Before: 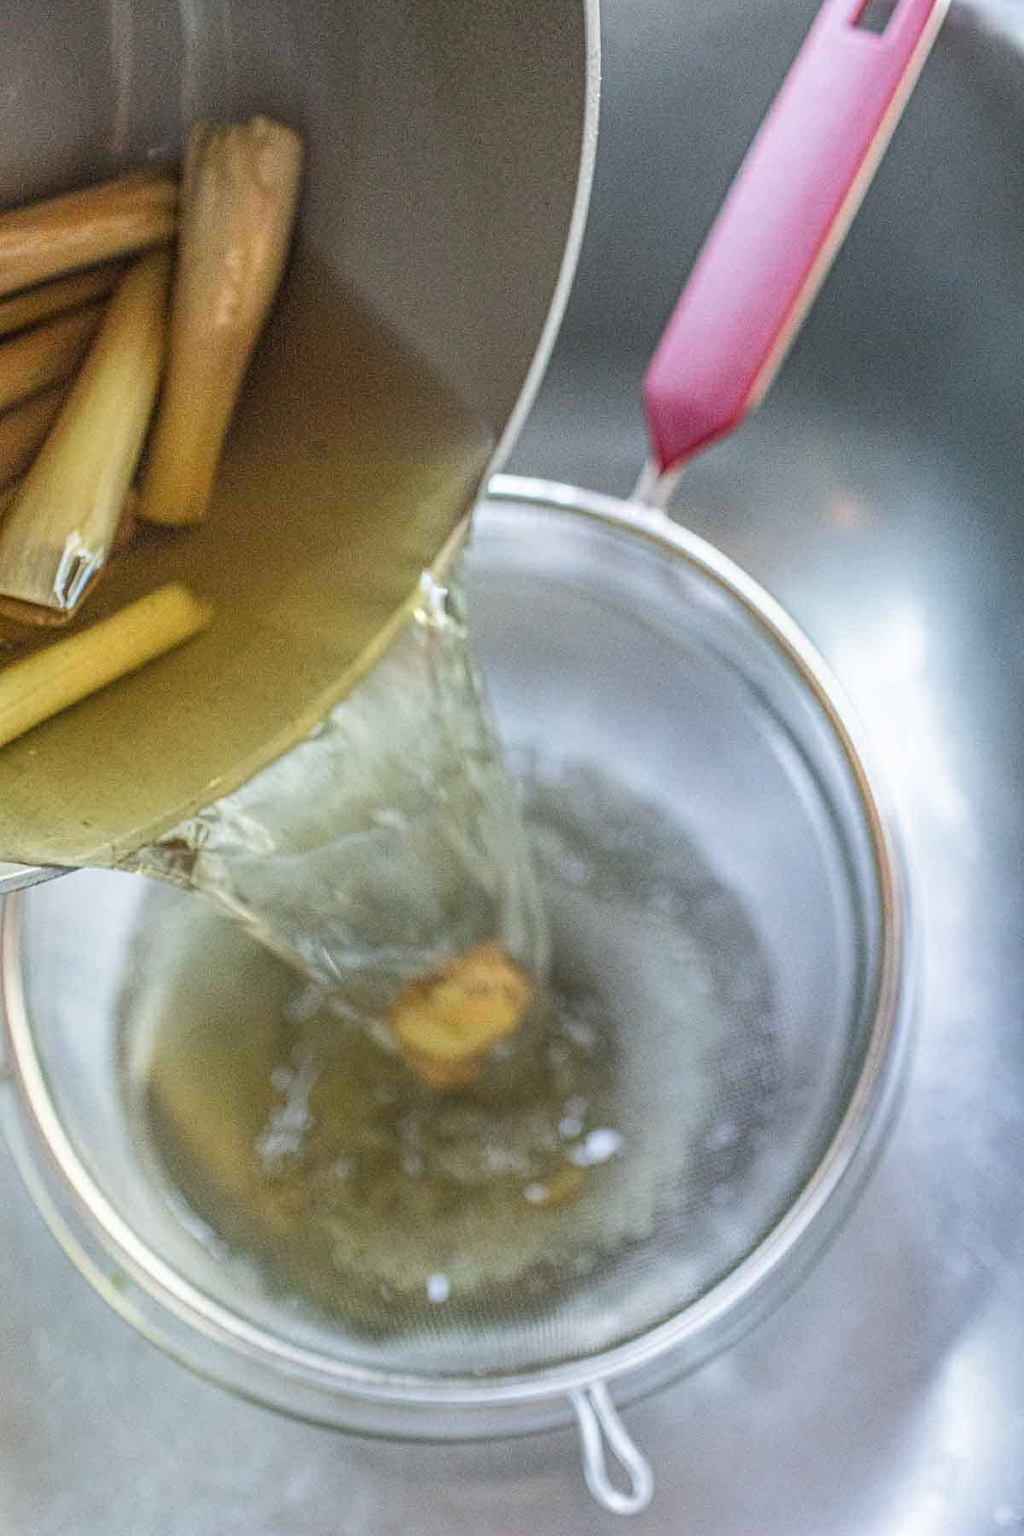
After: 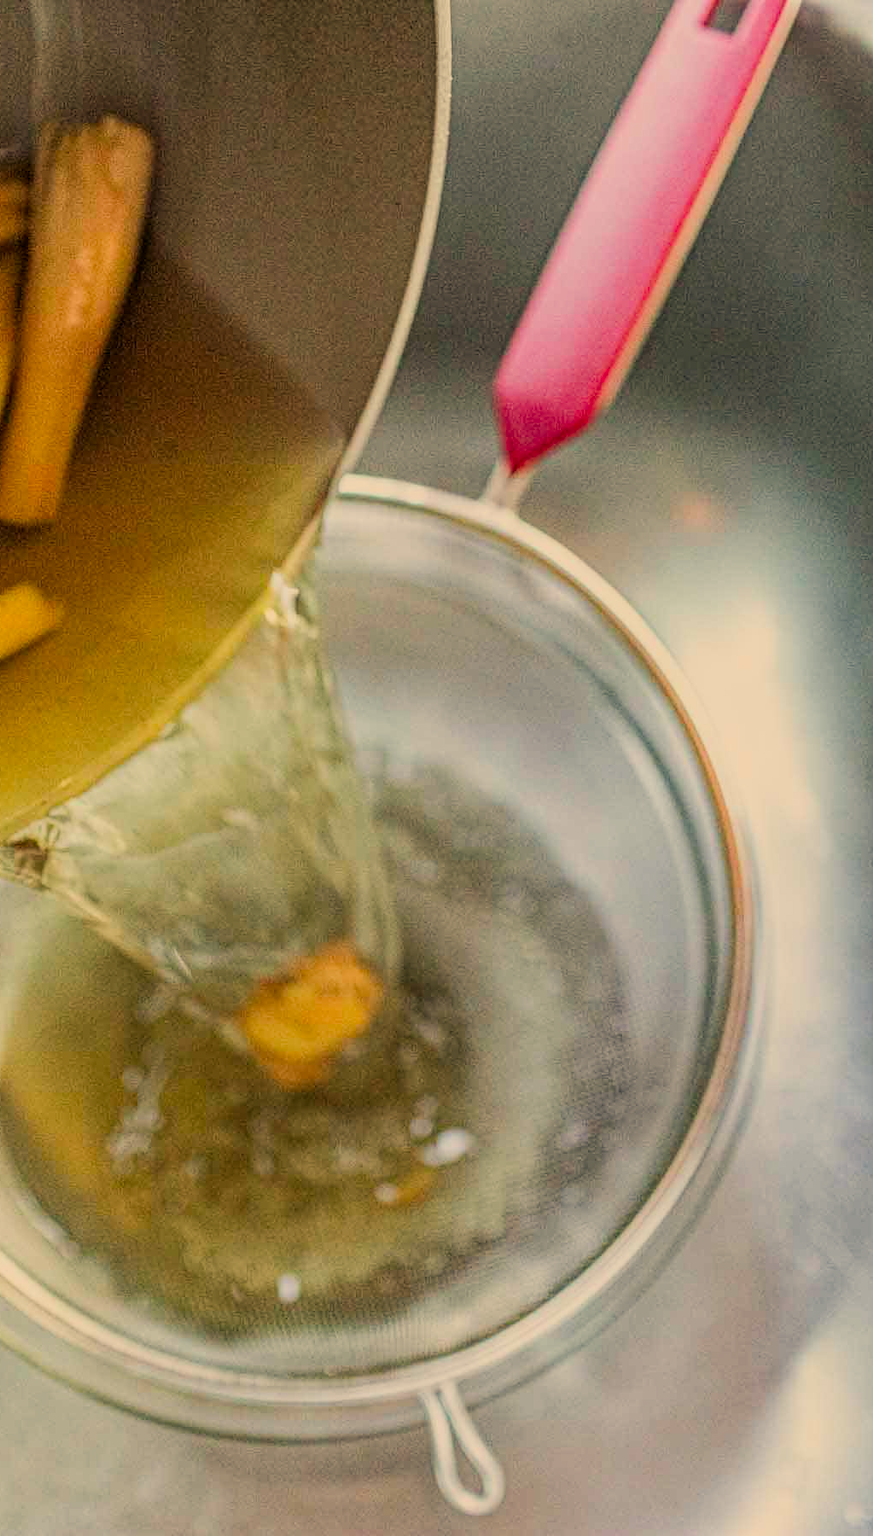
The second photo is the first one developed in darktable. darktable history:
haze removal: compatibility mode true, adaptive false
crop and rotate: left 14.584%
white balance: red 1.138, green 0.996, blue 0.812
filmic rgb: black relative exposure -7.65 EV, white relative exposure 4.56 EV, hardness 3.61, contrast 1.05
contrast brightness saturation: contrast 0.09, saturation 0.28
